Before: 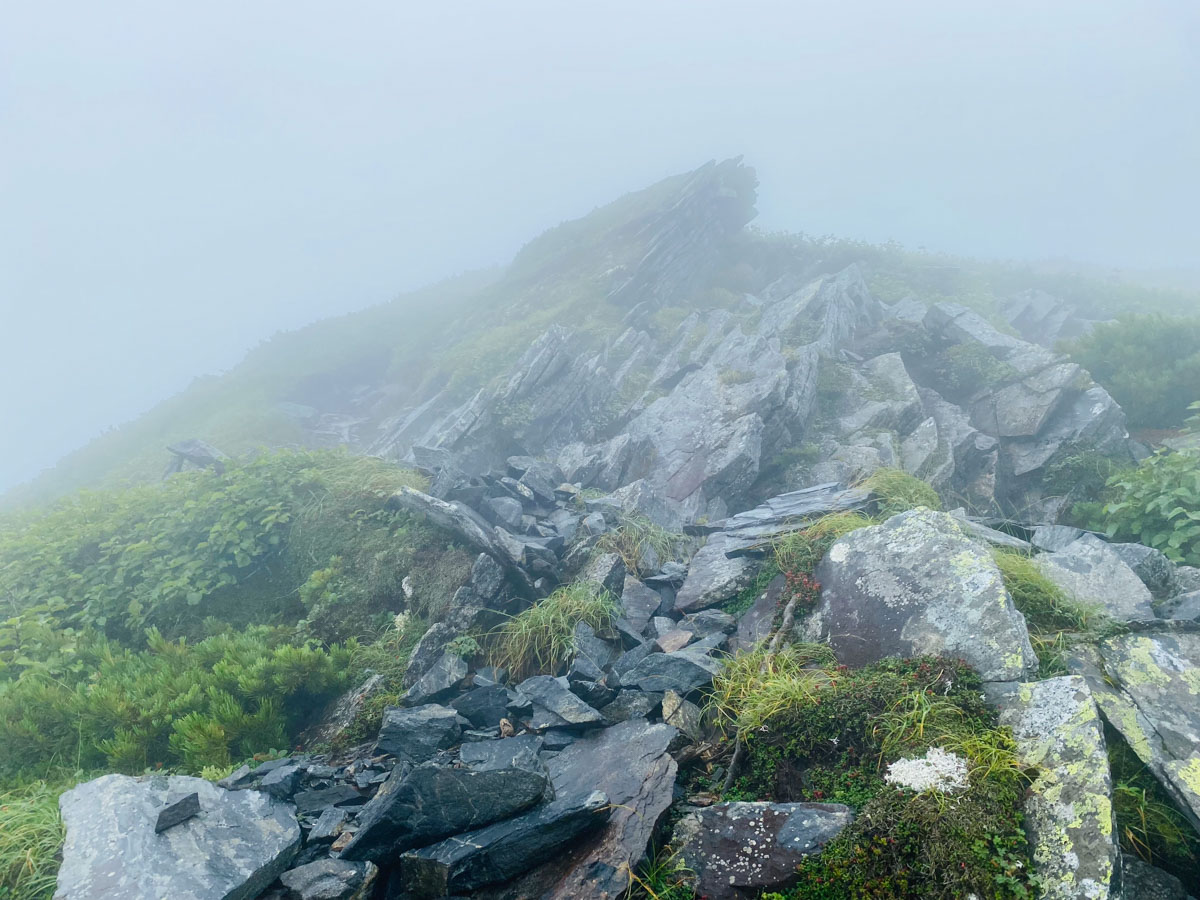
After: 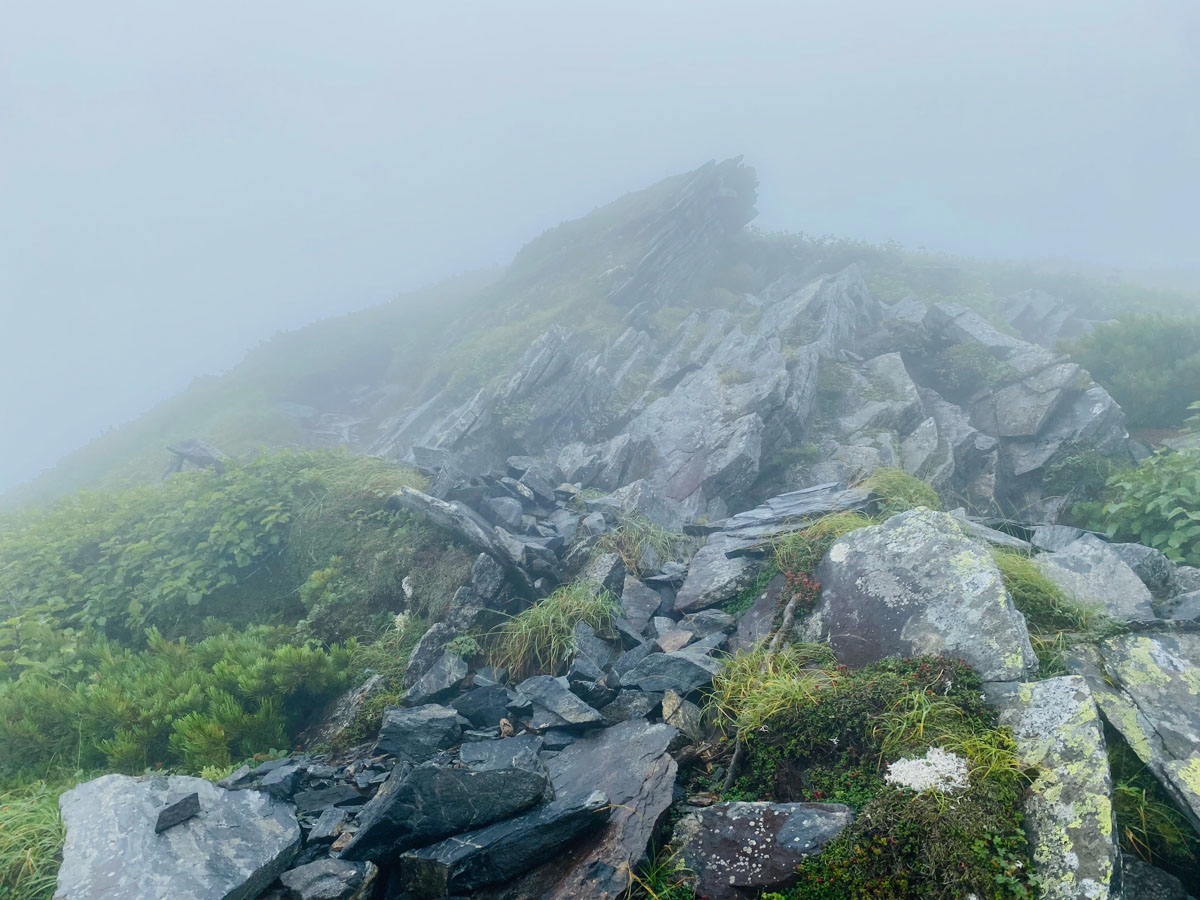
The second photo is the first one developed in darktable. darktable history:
color balance: mode lift, gamma, gain (sRGB)
exposure: exposure -0.153 EV, compensate highlight preservation false
